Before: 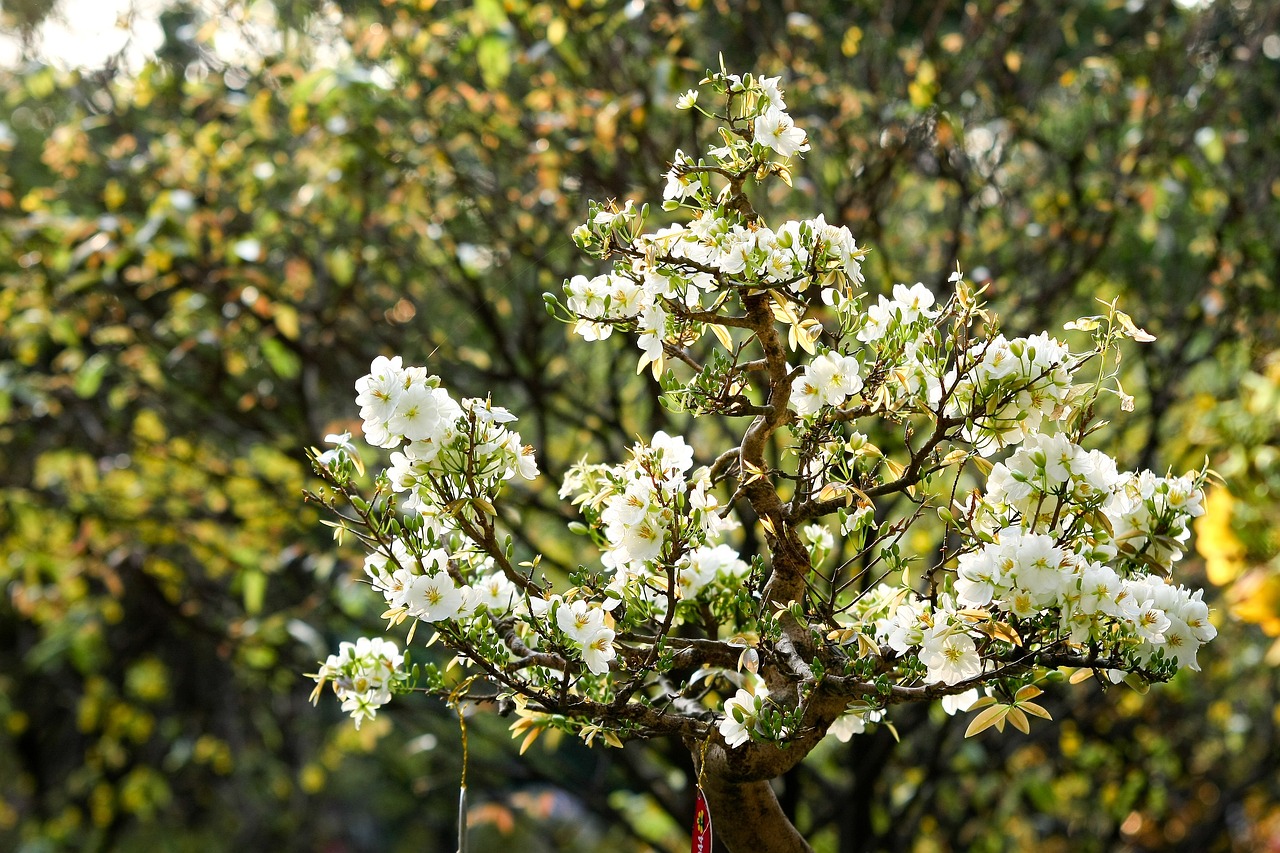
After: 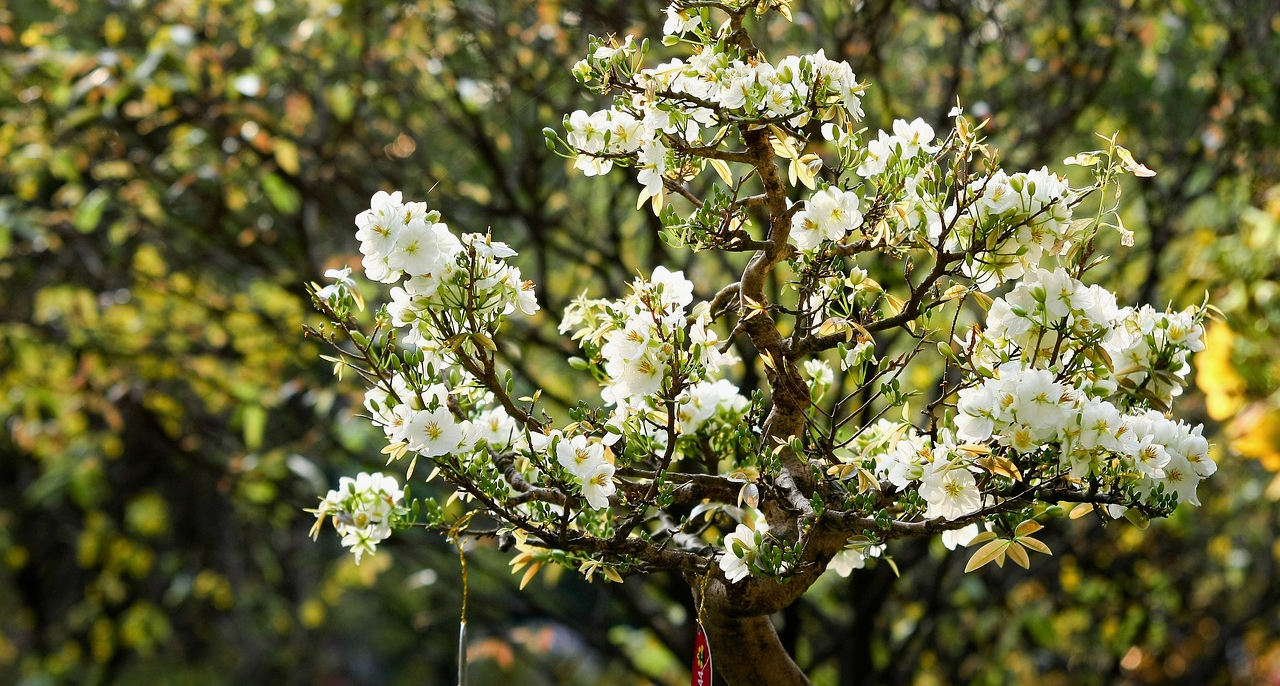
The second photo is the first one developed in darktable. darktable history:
shadows and highlights: shadows -9.19, white point adjustment 1.63, highlights 10.21
crop and rotate: top 19.484%
exposure: exposure -0.154 EV, compensate exposure bias true, compensate highlight preservation false
